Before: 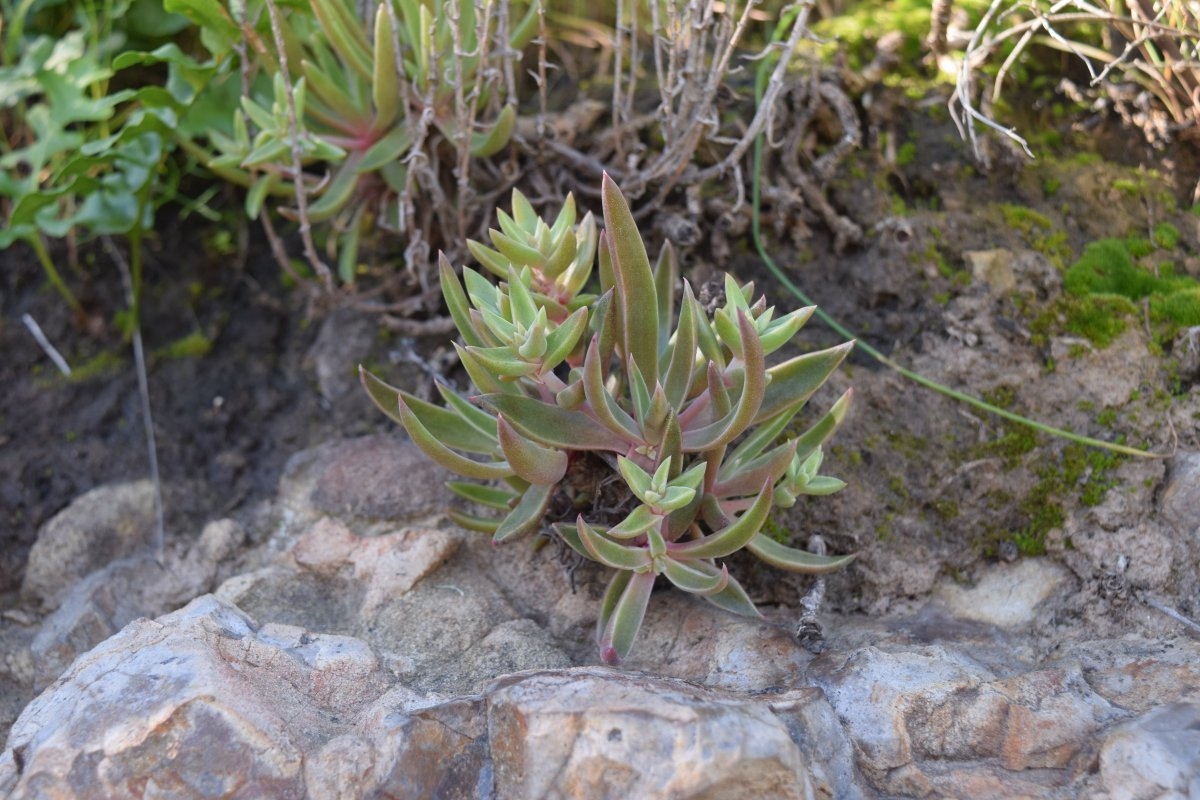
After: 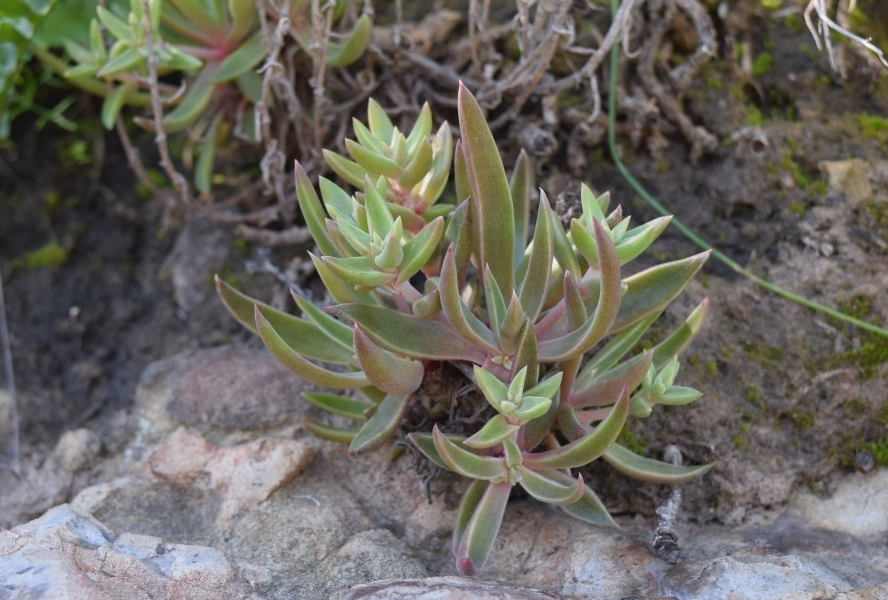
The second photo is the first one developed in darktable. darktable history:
crop and rotate: left 12.057%, top 11.335%, right 13.864%, bottom 13.659%
